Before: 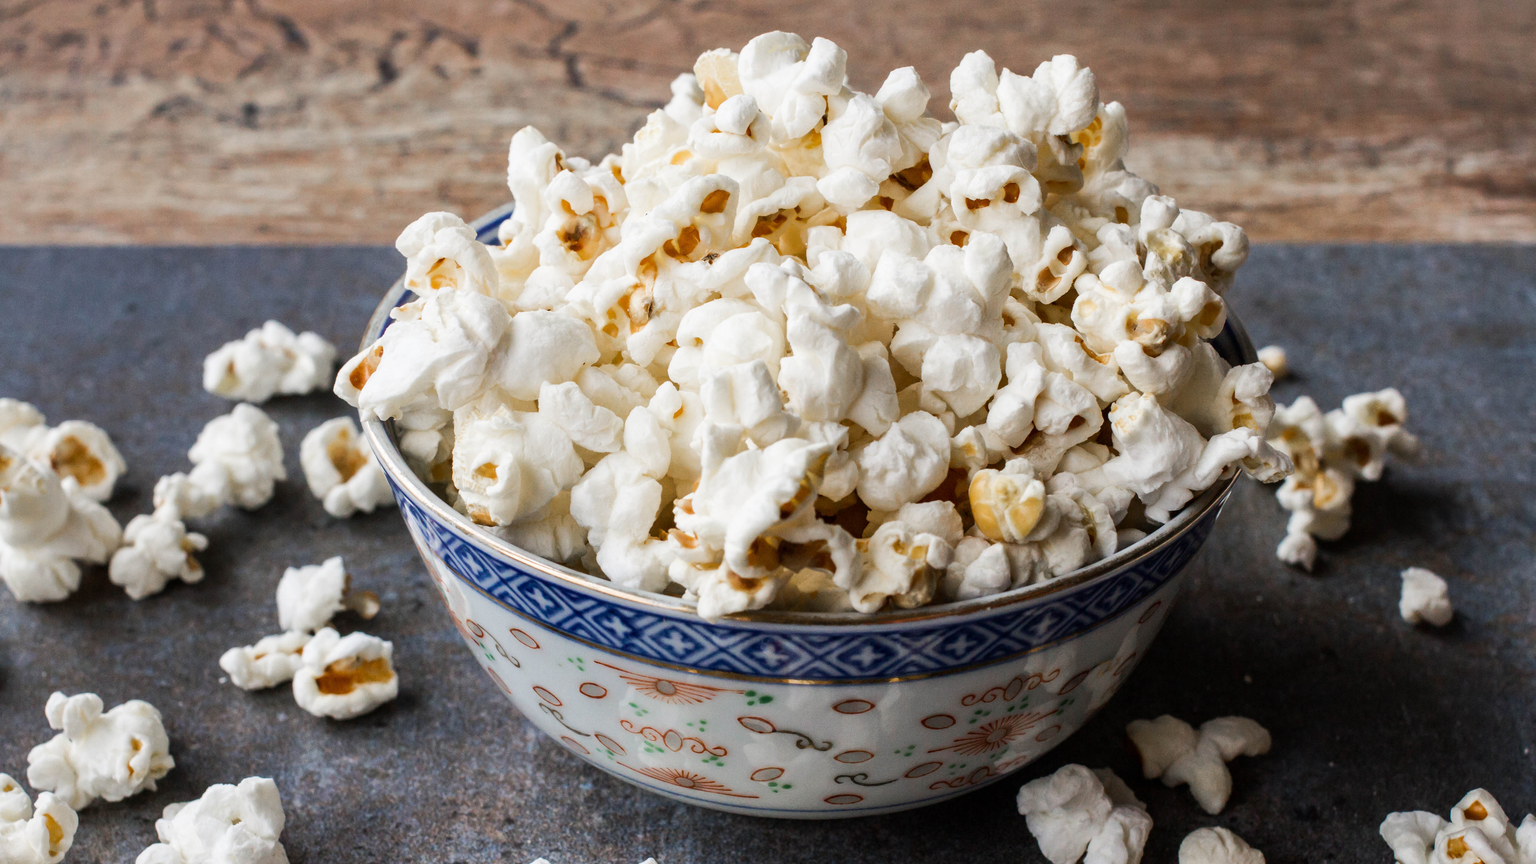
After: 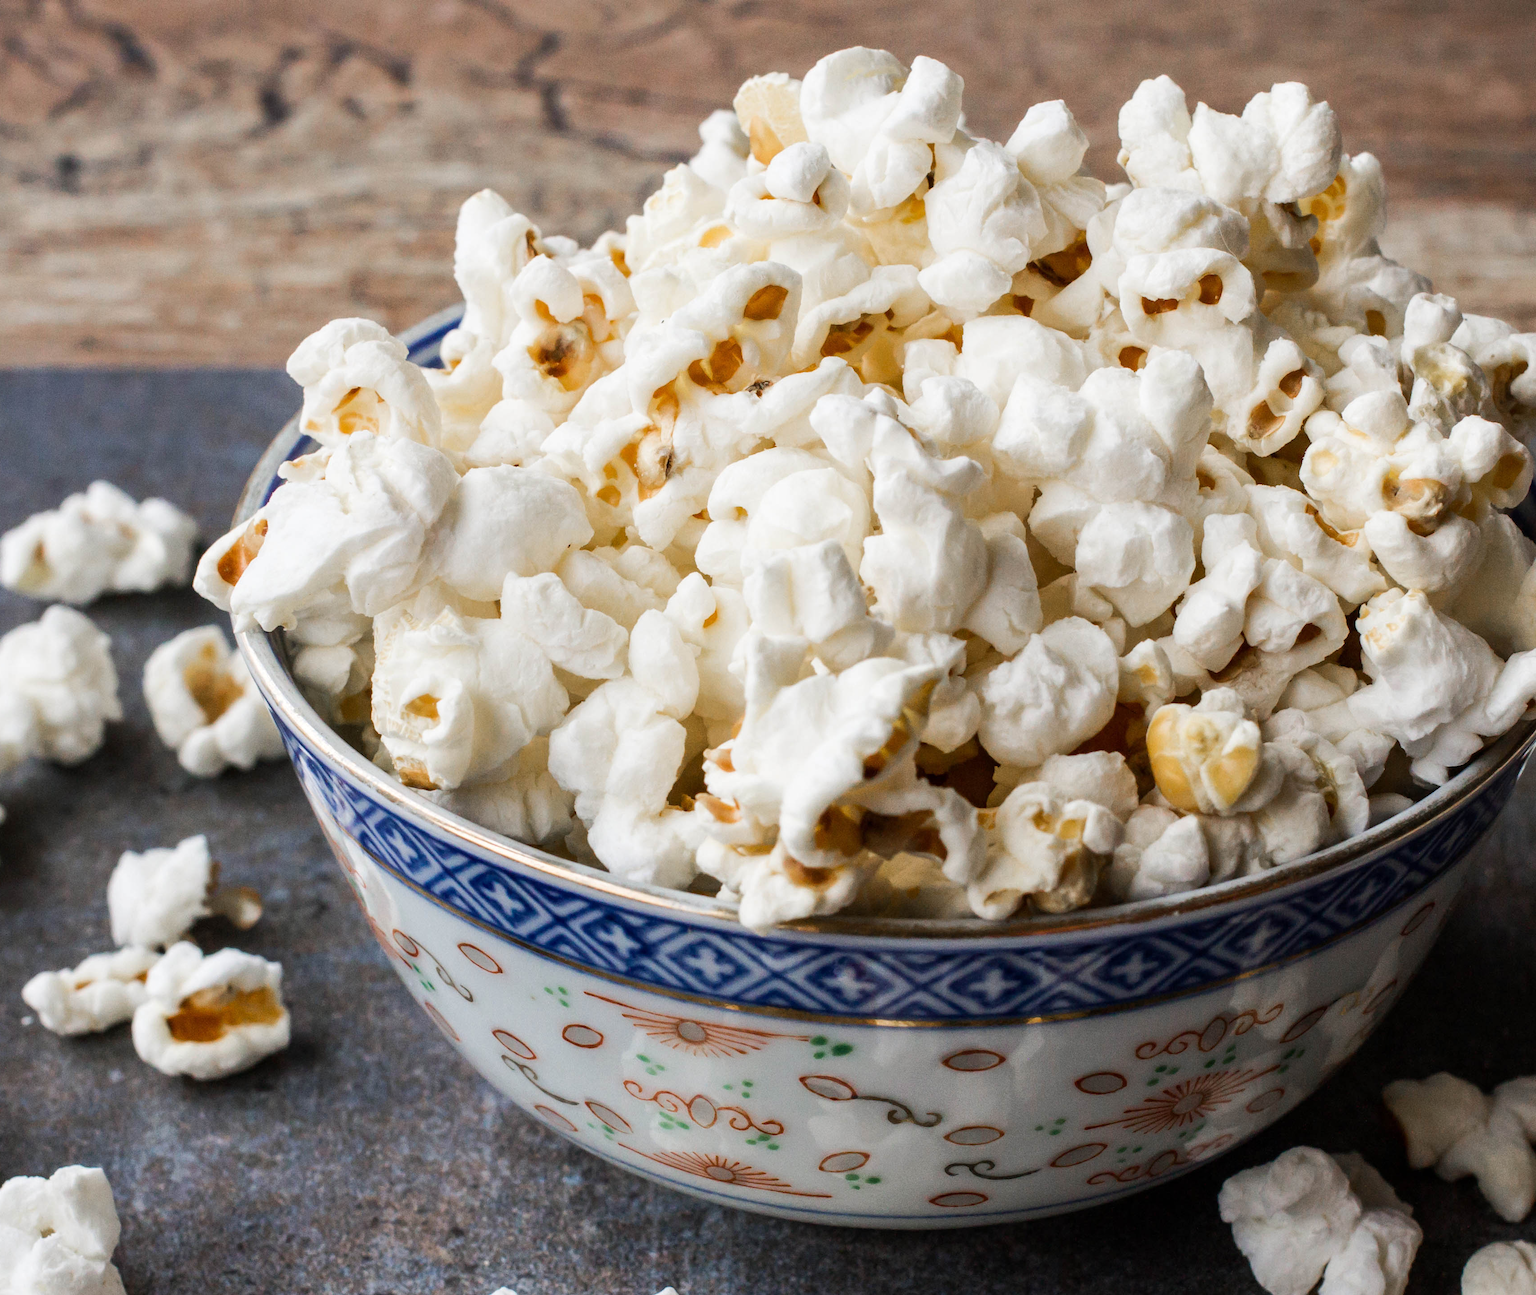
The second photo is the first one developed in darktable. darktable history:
crop and rotate: left 13.342%, right 19.991%
tone equalizer: on, module defaults
